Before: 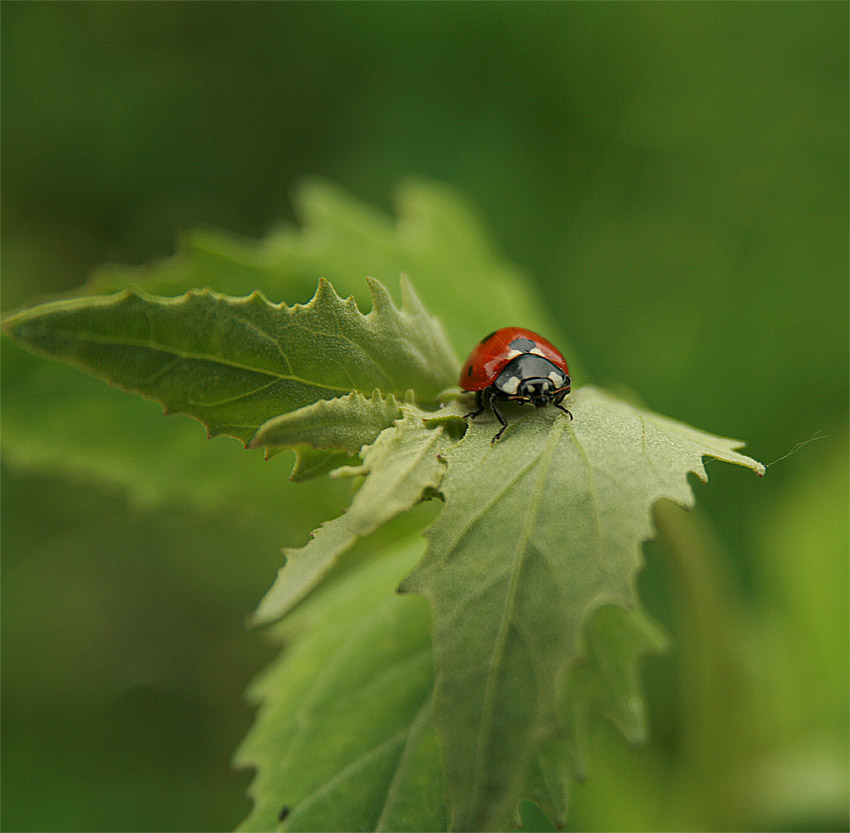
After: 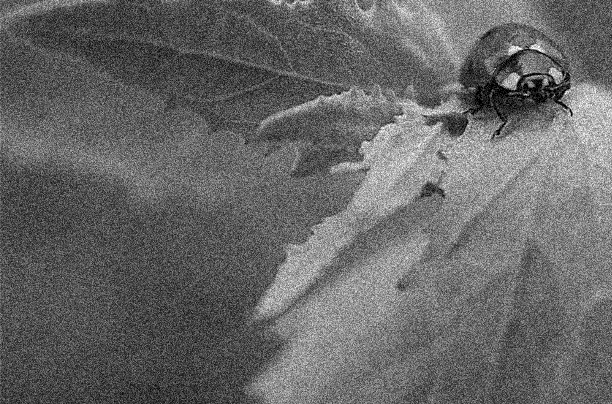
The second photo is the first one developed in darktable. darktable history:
crop: top 36.498%, right 27.964%, bottom 14.995%
grain: coarseness 3.75 ISO, strength 100%, mid-tones bias 0%
monochrome: on, module defaults
